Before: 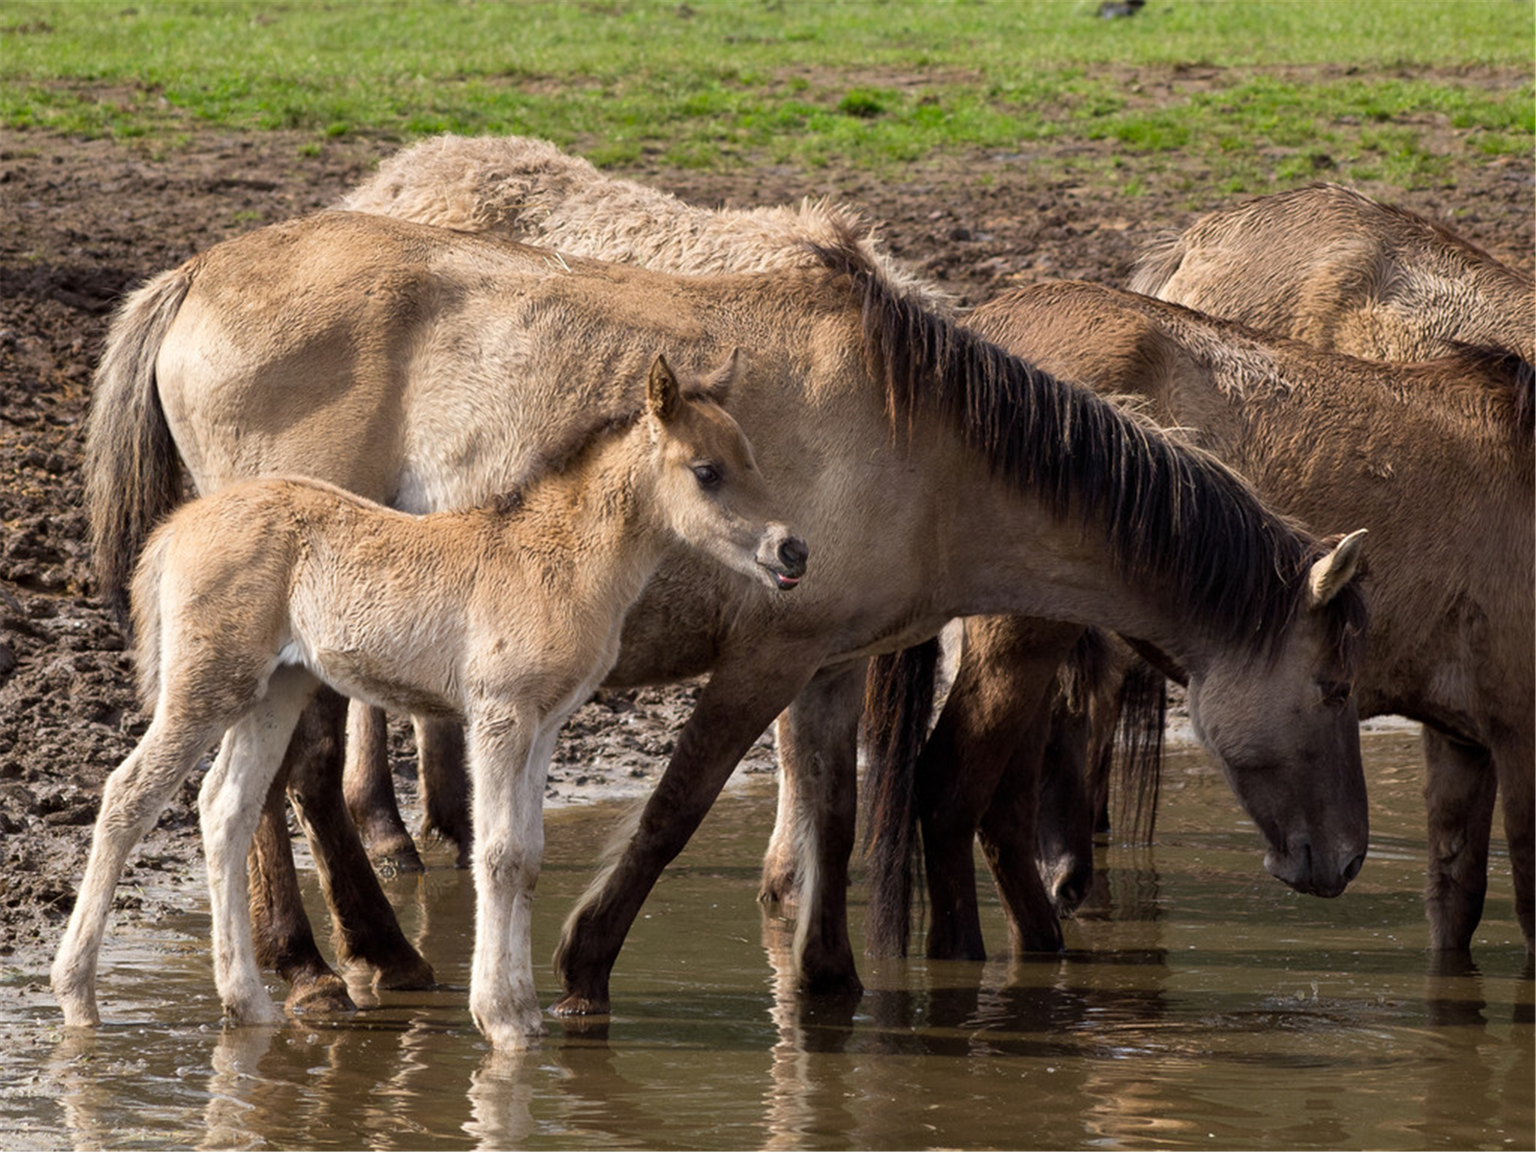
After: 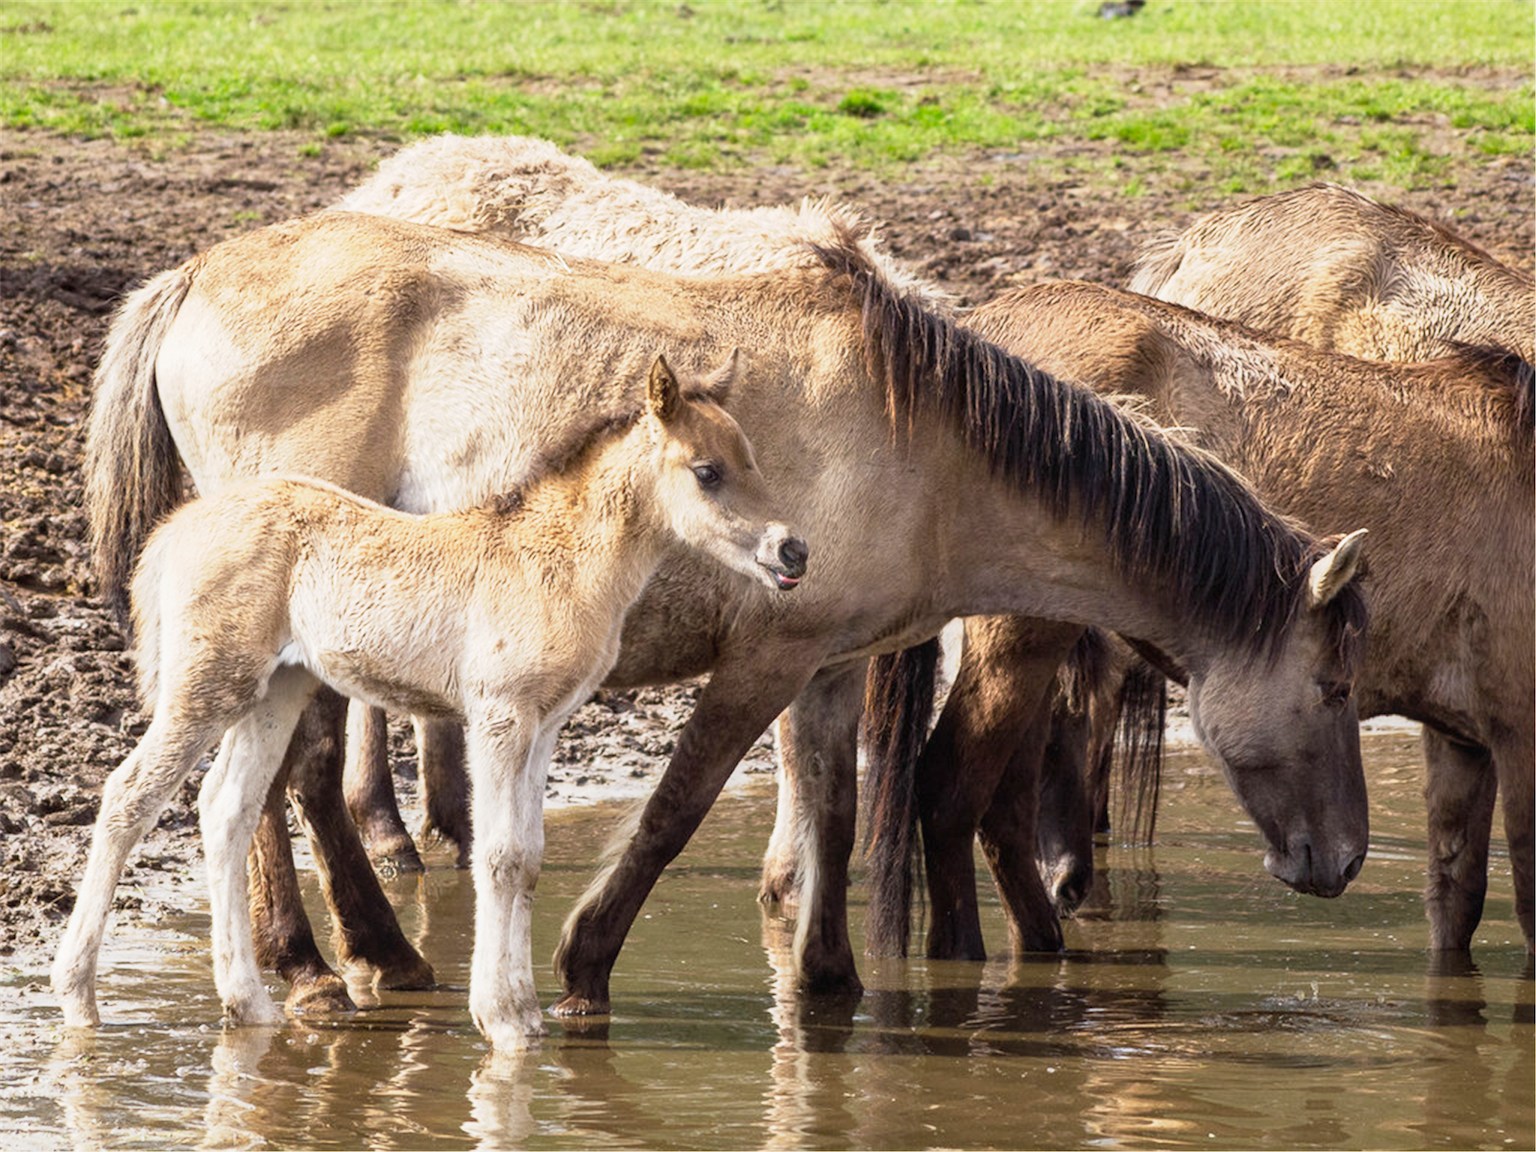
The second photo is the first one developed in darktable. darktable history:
exposure: exposure 0.6 EV, compensate highlight preservation false
base curve: curves: ch0 [(0, 0) (0.088, 0.125) (0.176, 0.251) (0.354, 0.501) (0.613, 0.749) (1, 0.877)], preserve colors none
local contrast: detail 110%
